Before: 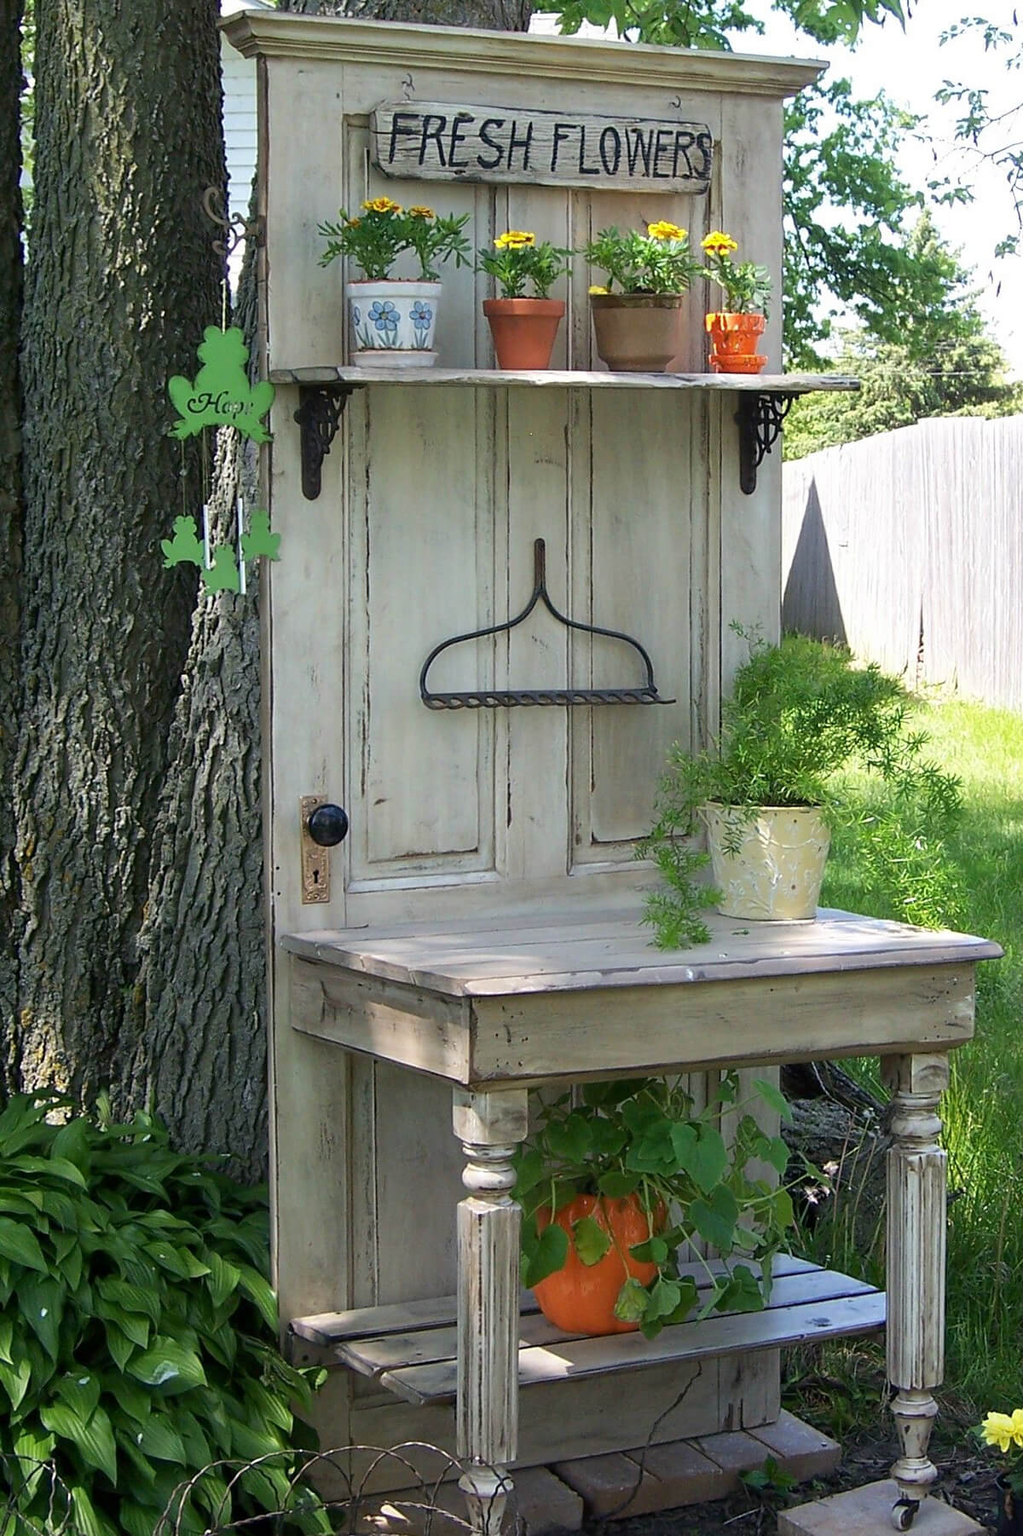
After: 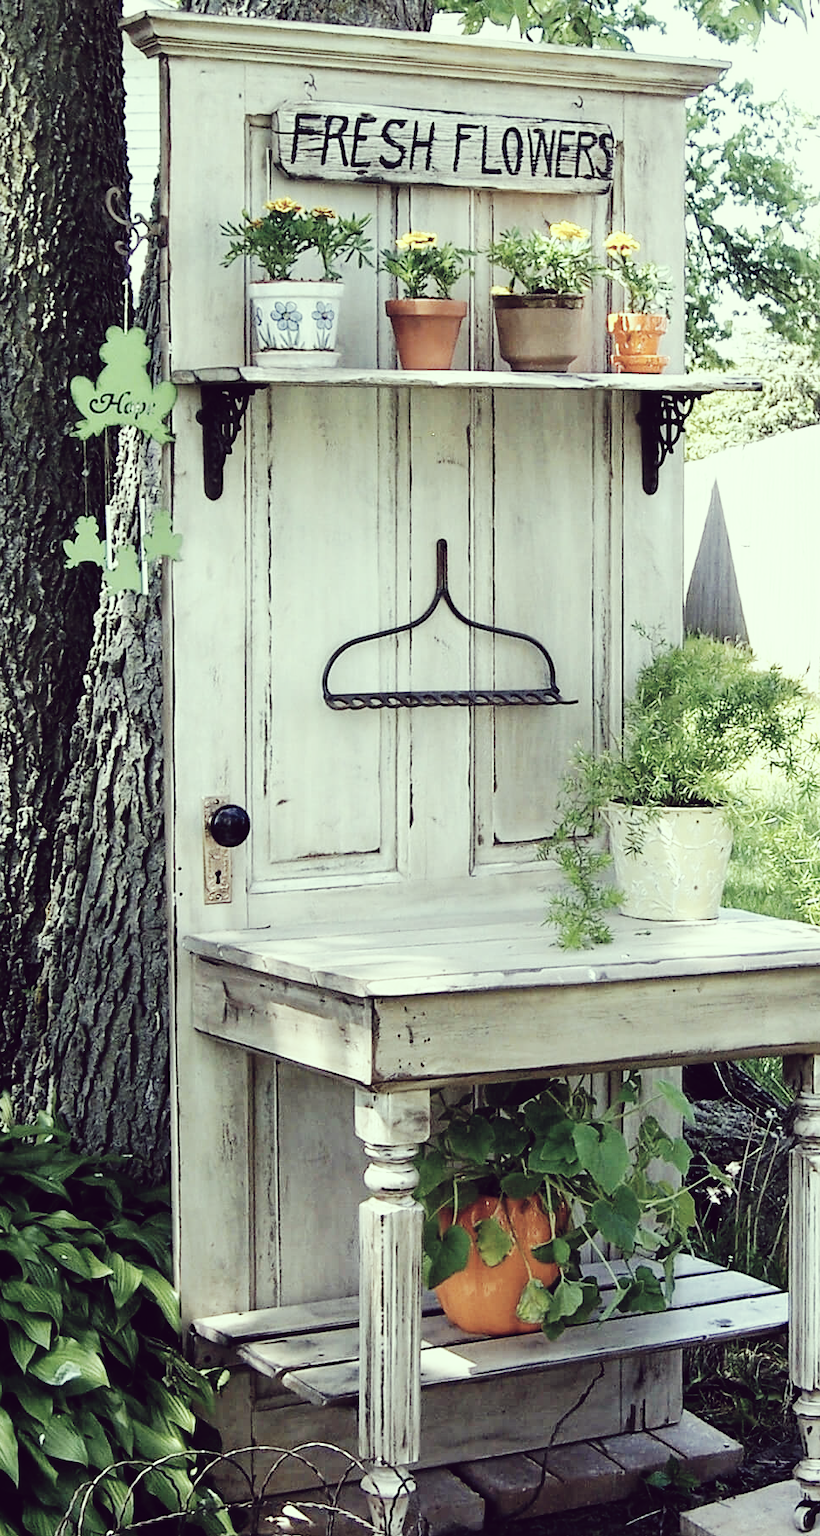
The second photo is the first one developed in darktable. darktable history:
tone curve: curves: ch0 [(0, 0) (0.003, 0.003) (0.011, 0.005) (0.025, 0.008) (0.044, 0.012) (0.069, 0.02) (0.1, 0.031) (0.136, 0.047) (0.177, 0.088) (0.224, 0.141) (0.277, 0.222) (0.335, 0.32) (0.399, 0.422) (0.468, 0.523) (0.543, 0.623) (0.623, 0.716) (0.709, 0.796) (0.801, 0.88) (0.898, 0.958) (1, 1)], preserve colors none
crop and rotate: left 9.597%, right 10.195%
color correction: highlights a* -20.17, highlights b* 20.27, shadows a* 20.03, shadows b* -20.46, saturation 0.43
base curve: curves: ch0 [(0, 0) (0.036, 0.025) (0.121, 0.166) (0.206, 0.329) (0.605, 0.79) (1, 1)], preserve colors none
exposure: black level correction -0.015, compensate highlight preservation false
